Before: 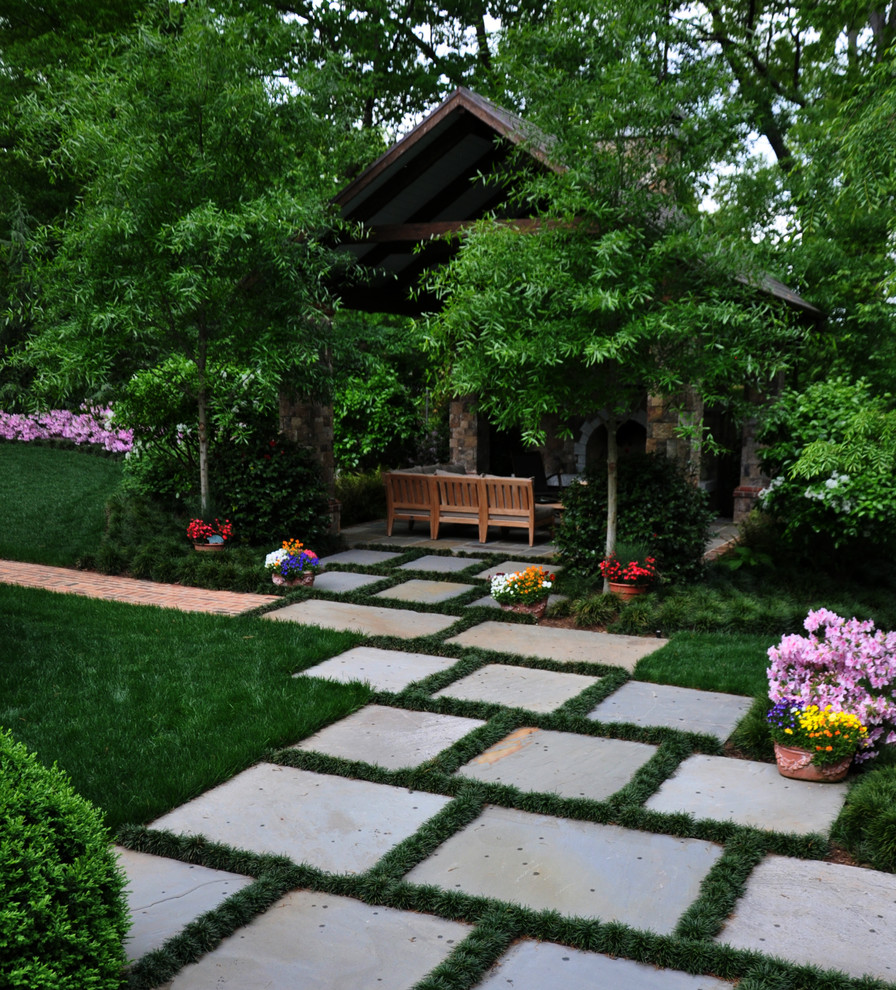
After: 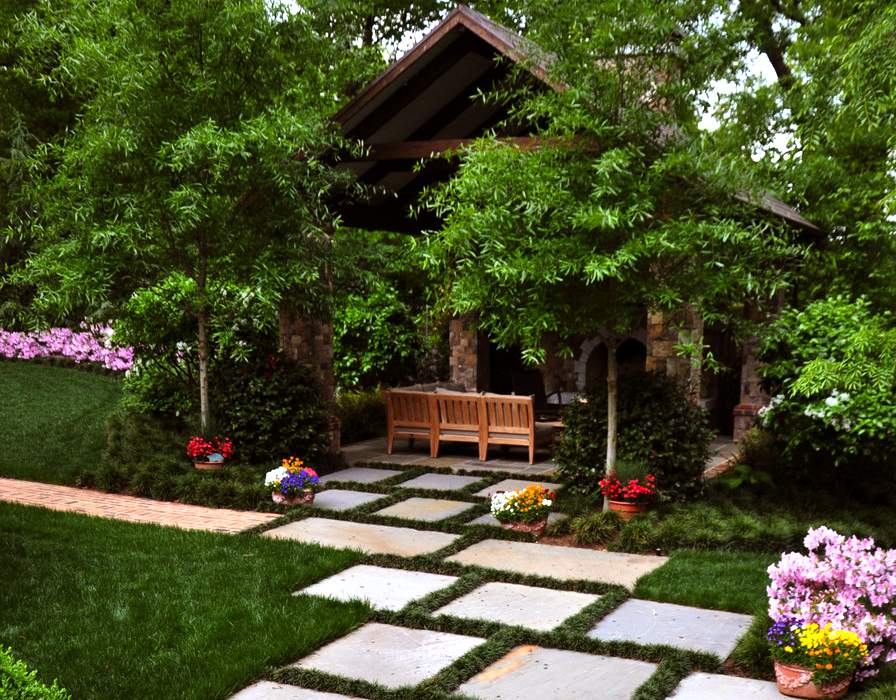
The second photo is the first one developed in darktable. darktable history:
rgb levels: mode RGB, independent channels, levels [[0, 0.5, 1], [0, 0.521, 1], [0, 0.536, 1]]
crop and rotate: top 8.293%, bottom 20.996%
exposure: exposure 0.74 EV, compensate highlight preservation false
